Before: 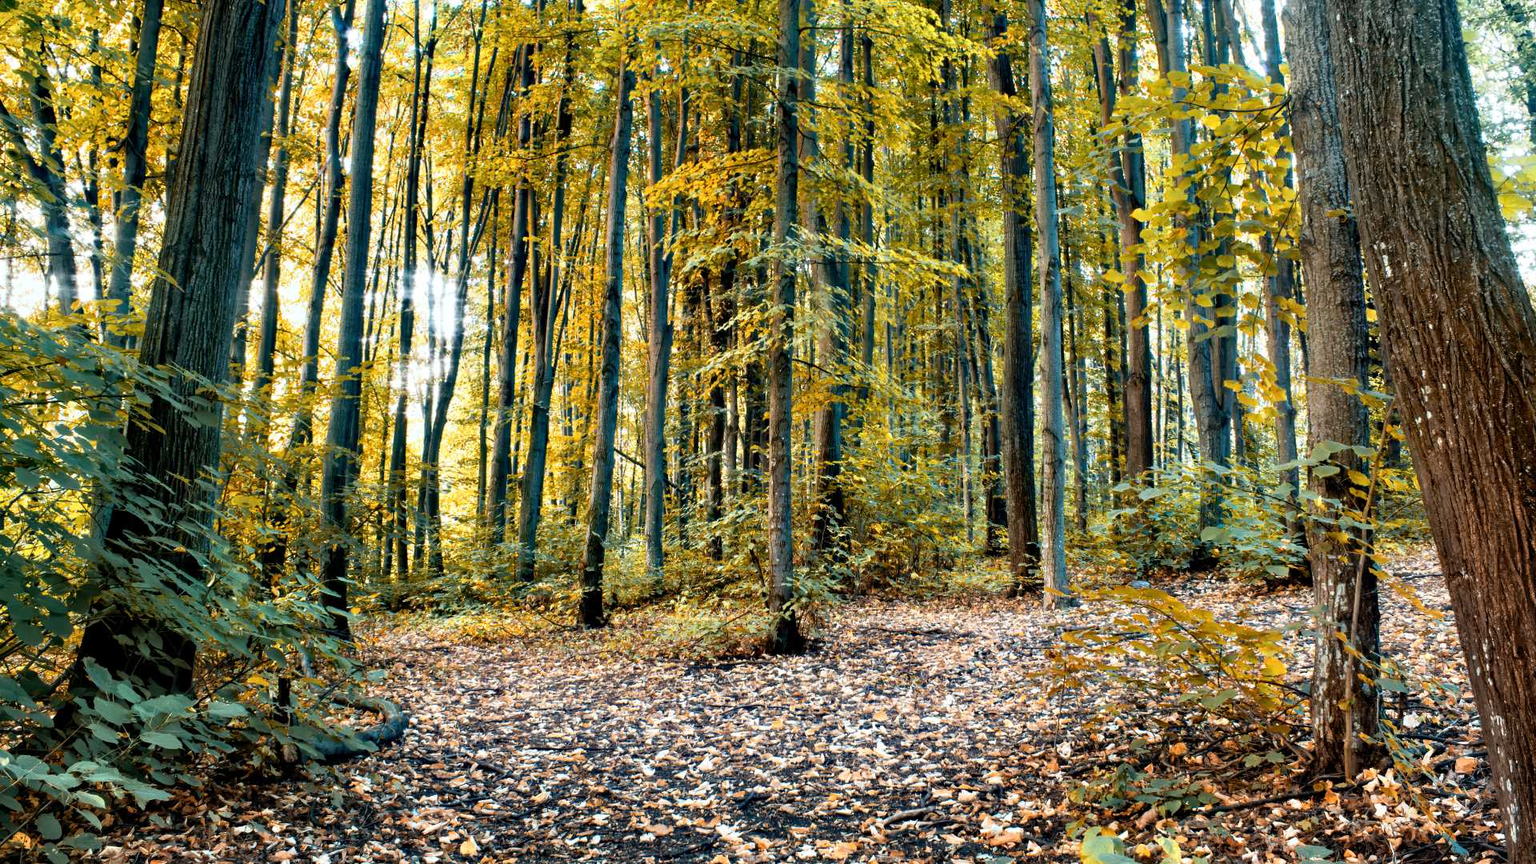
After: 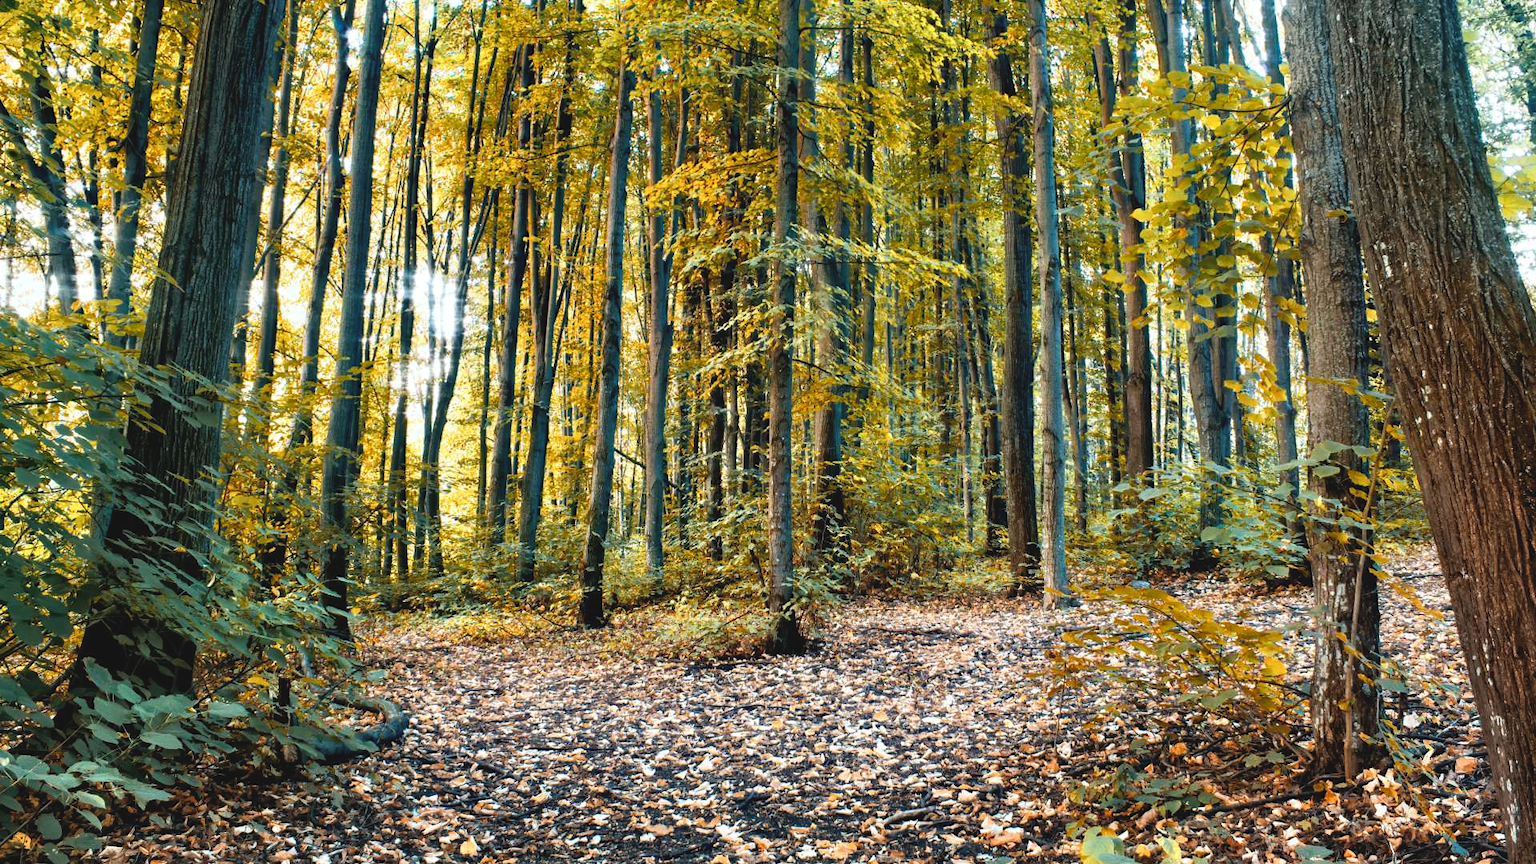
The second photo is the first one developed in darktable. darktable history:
color balance rgb: global offset › luminance 0.732%, perceptual saturation grading › global saturation -0.017%, perceptual saturation grading › mid-tones 11.435%, saturation formula JzAzBz (2021)
